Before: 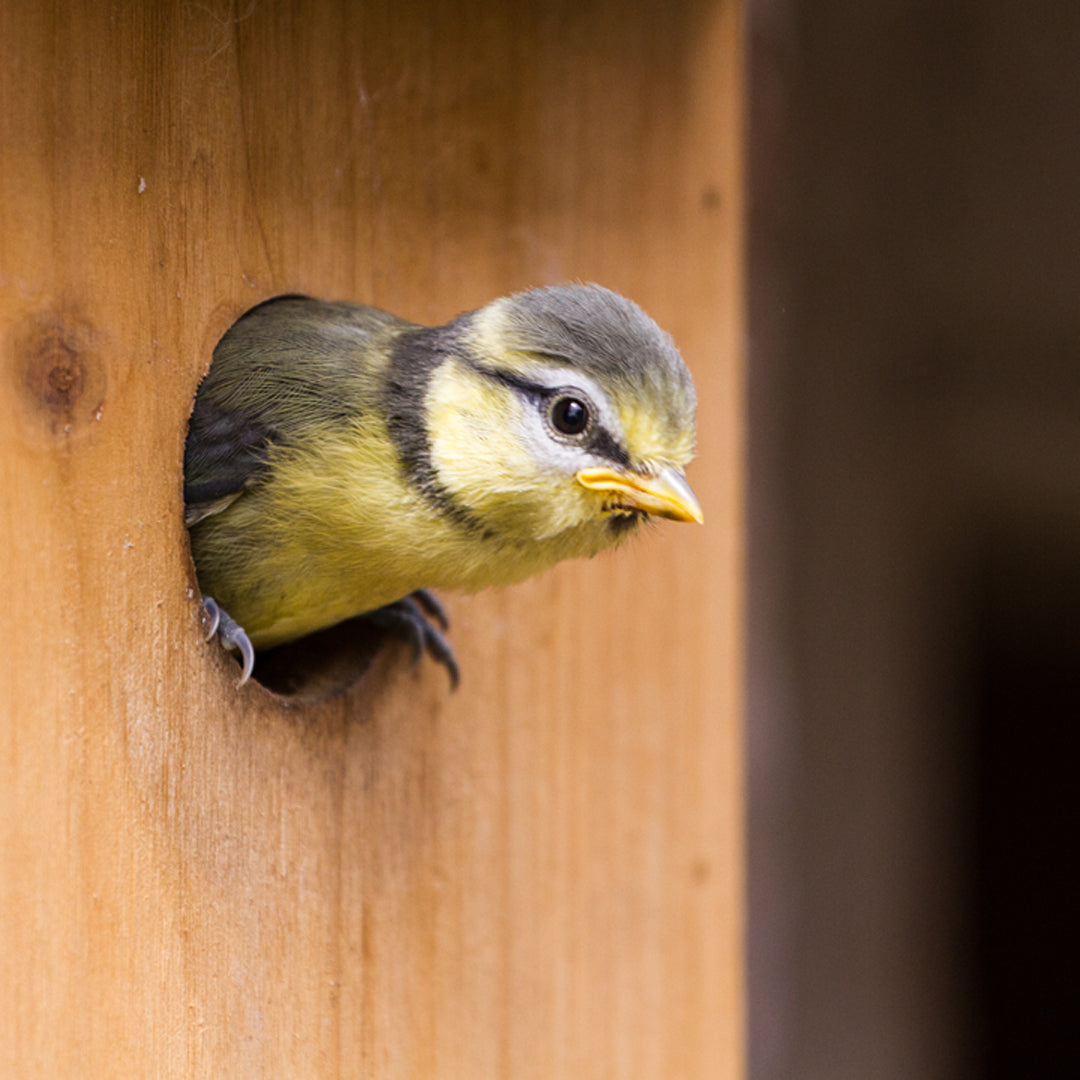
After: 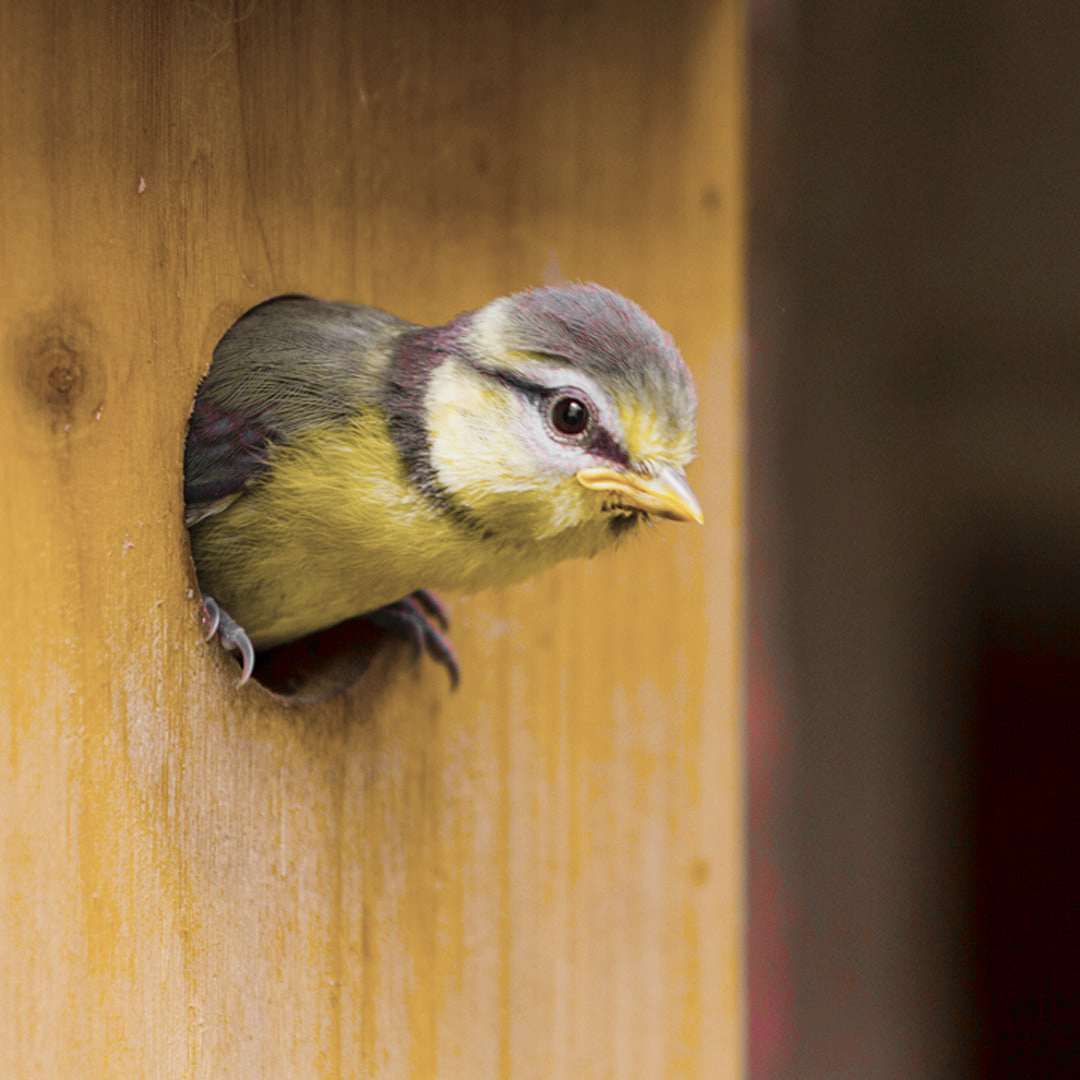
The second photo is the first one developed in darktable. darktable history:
color zones: curves: ch1 [(0, 0.831) (0.08, 0.771) (0.157, 0.268) (0.241, 0.207) (0.562, -0.005) (0.714, -0.013) (0.876, 0.01) (1, 0.831)]
color balance: input saturation 134.34%, contrast -10.04%, contrast fulcrum 19.67%, output saturation 133.51%
